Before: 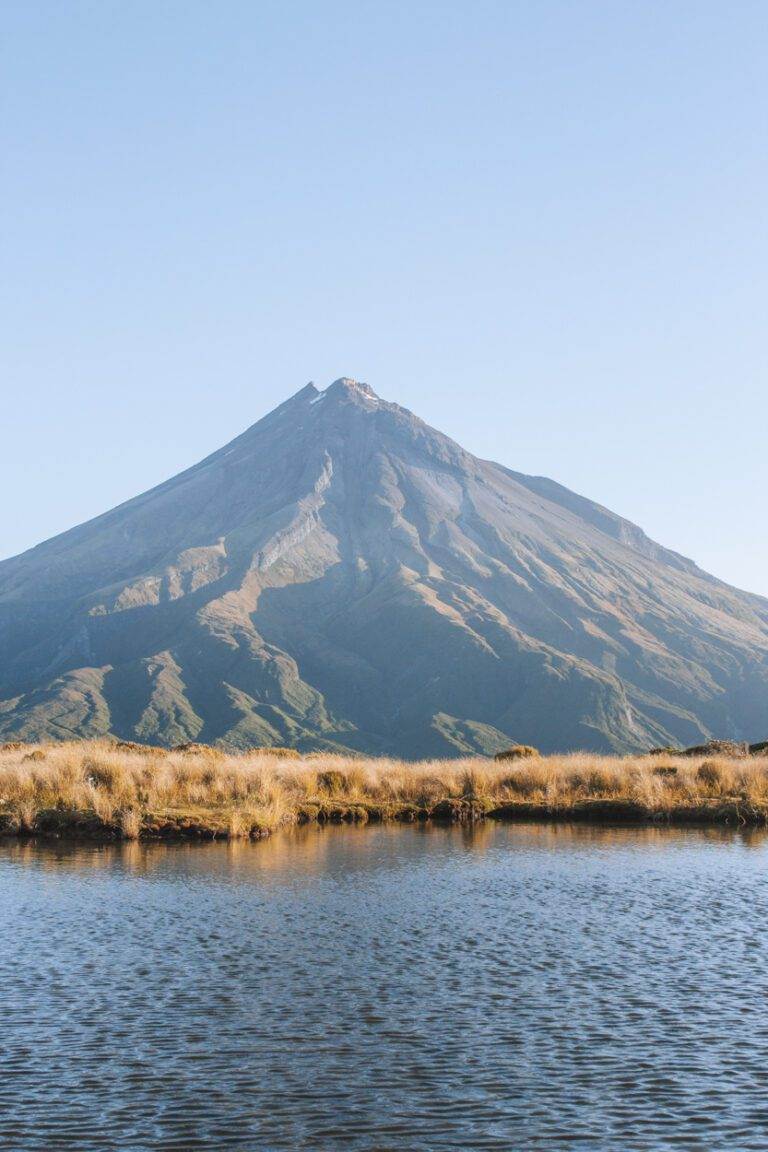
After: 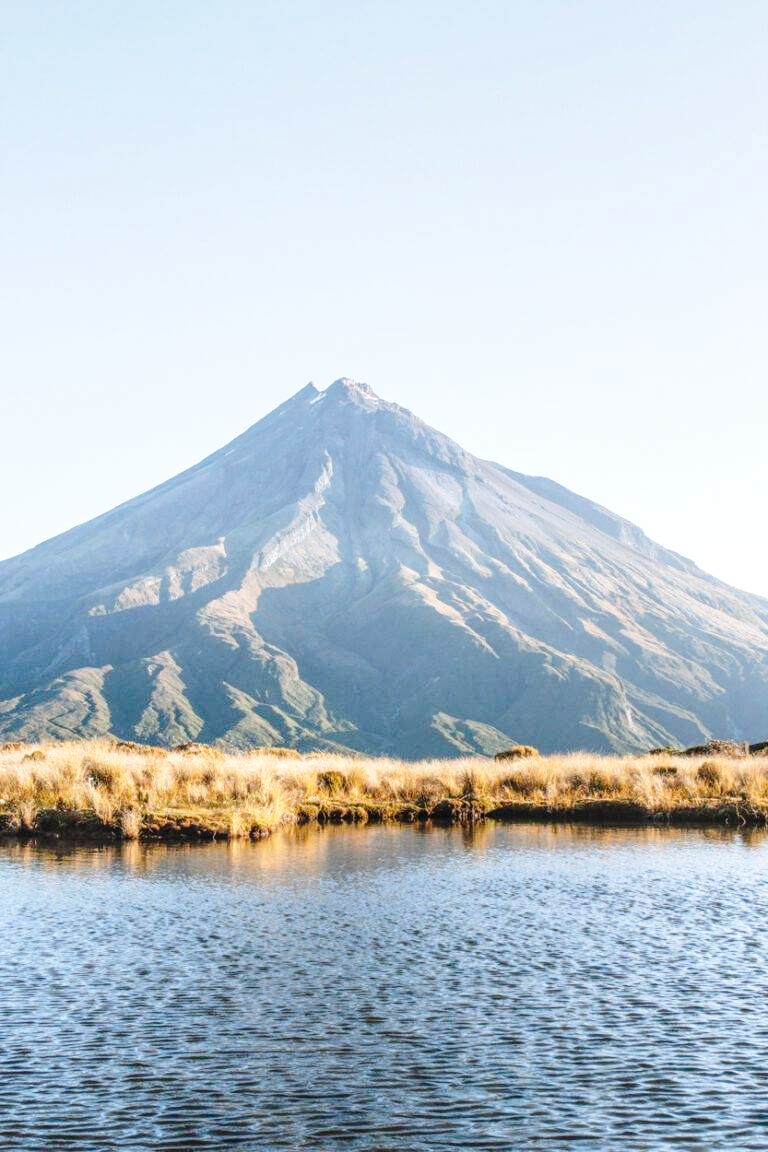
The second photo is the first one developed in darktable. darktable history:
local contrast: on, module defaults
base curve: curves: ch0 [(0, 0) (0.028, 0.03) (0.121, 0.232) (0.46, 0.748) (0.859, 0.968) (1, 1)], preserve colors none
